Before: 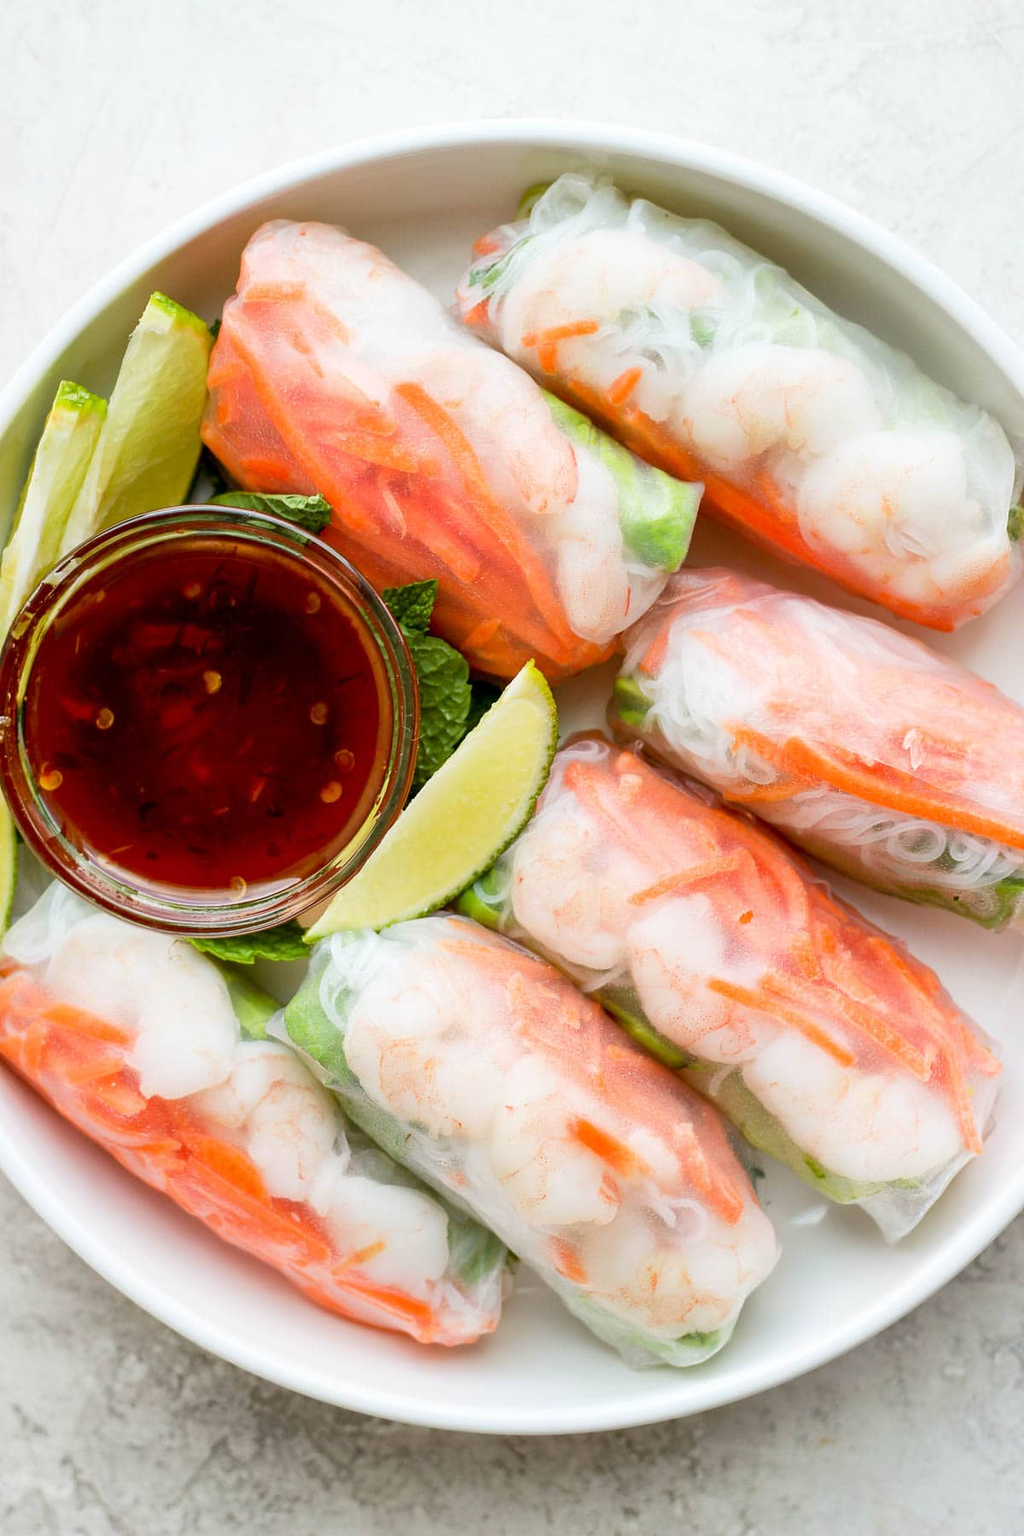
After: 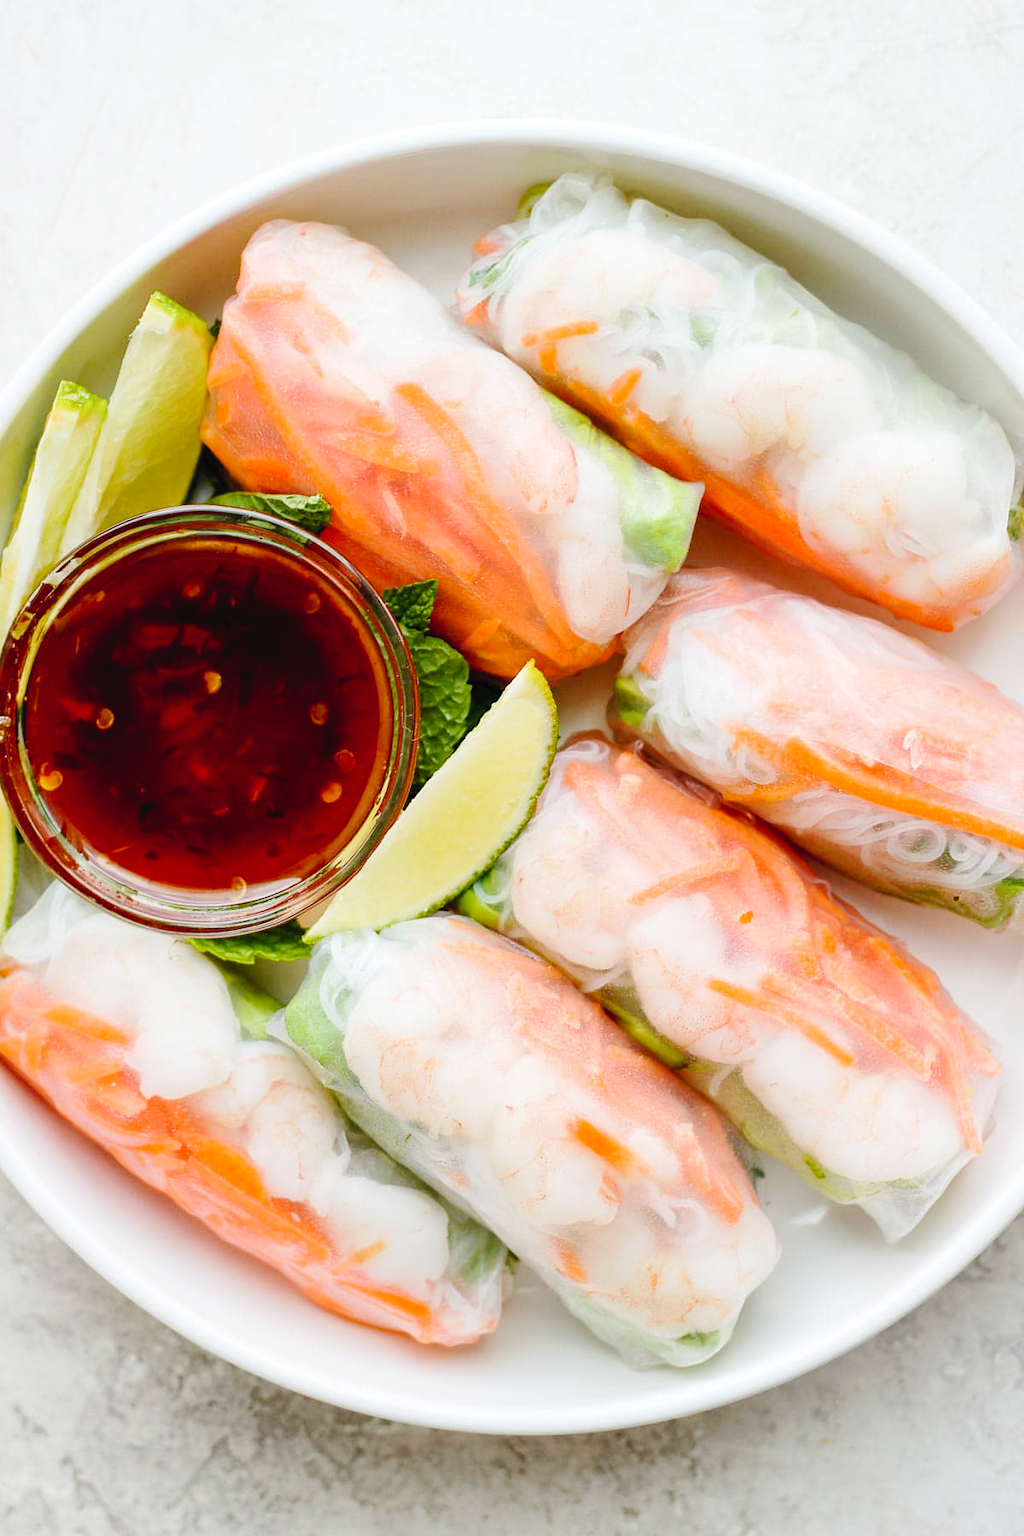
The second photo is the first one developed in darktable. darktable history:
tone curve: curves: ch0 [(0, 0) (0.003, 0.035) (0.011, 0.035) (0.025, 0.035) (0.044, 0.046) (0.069, 0.063) (0.1, 0.084) (0.136, 0.123) (0.177, 0.174) (0.224, 0.232) (0.277, 0.304) (0.335, 0.387) (0.399, 0.476) (0.468, 0.566) (0.543, 0.639) (0.623, 0.714) (0.709, 0.776) (0.801, 0.851) (0.898, 0.921) (1, 1)], preserve colors none
